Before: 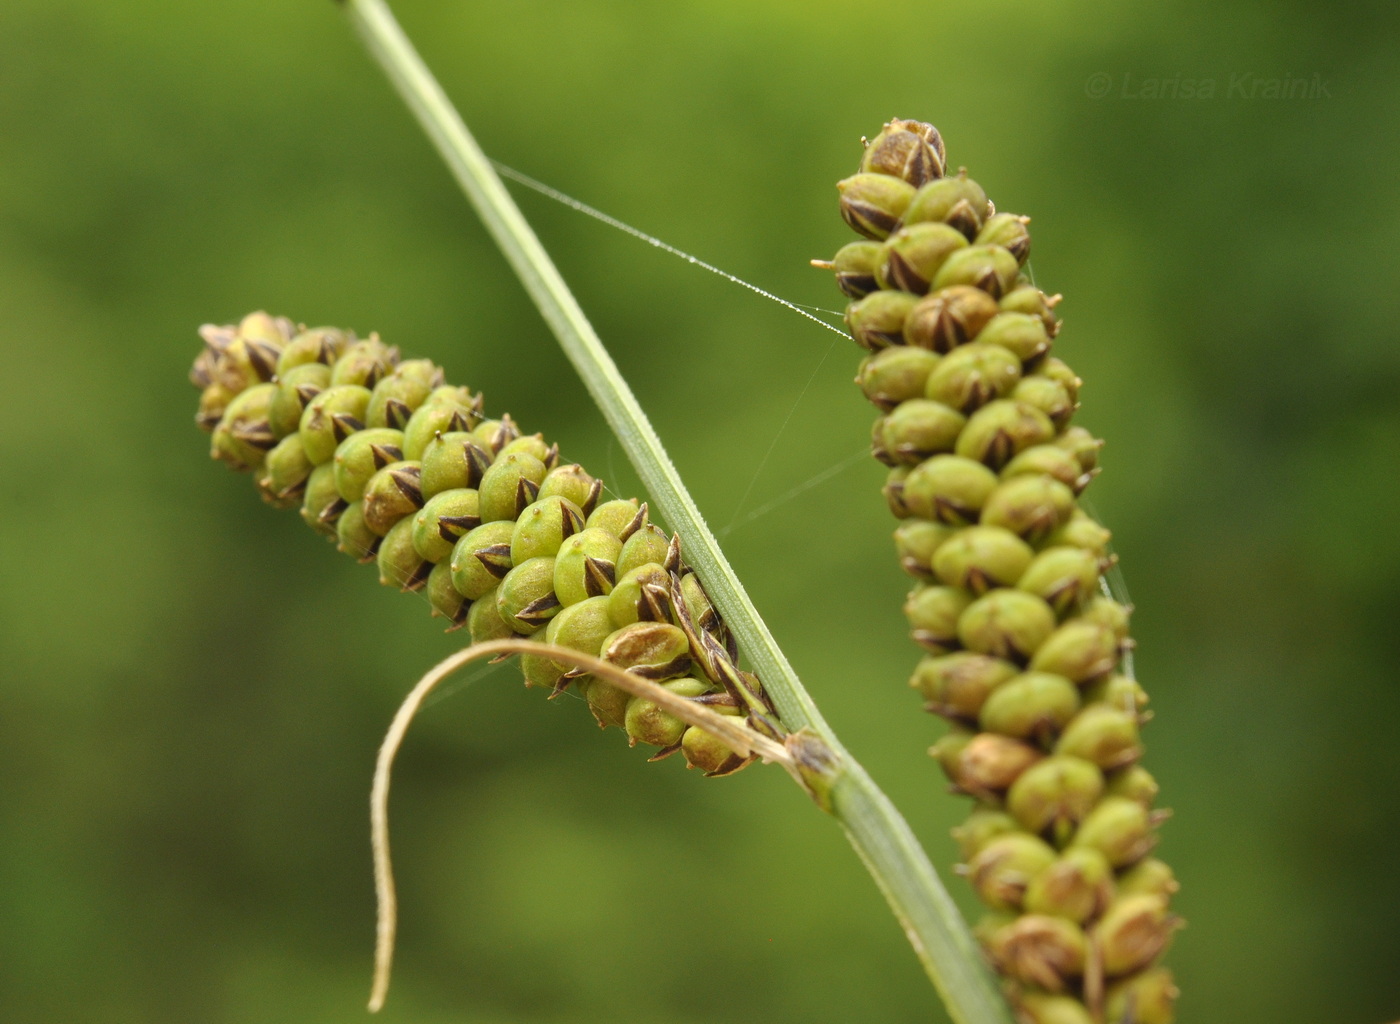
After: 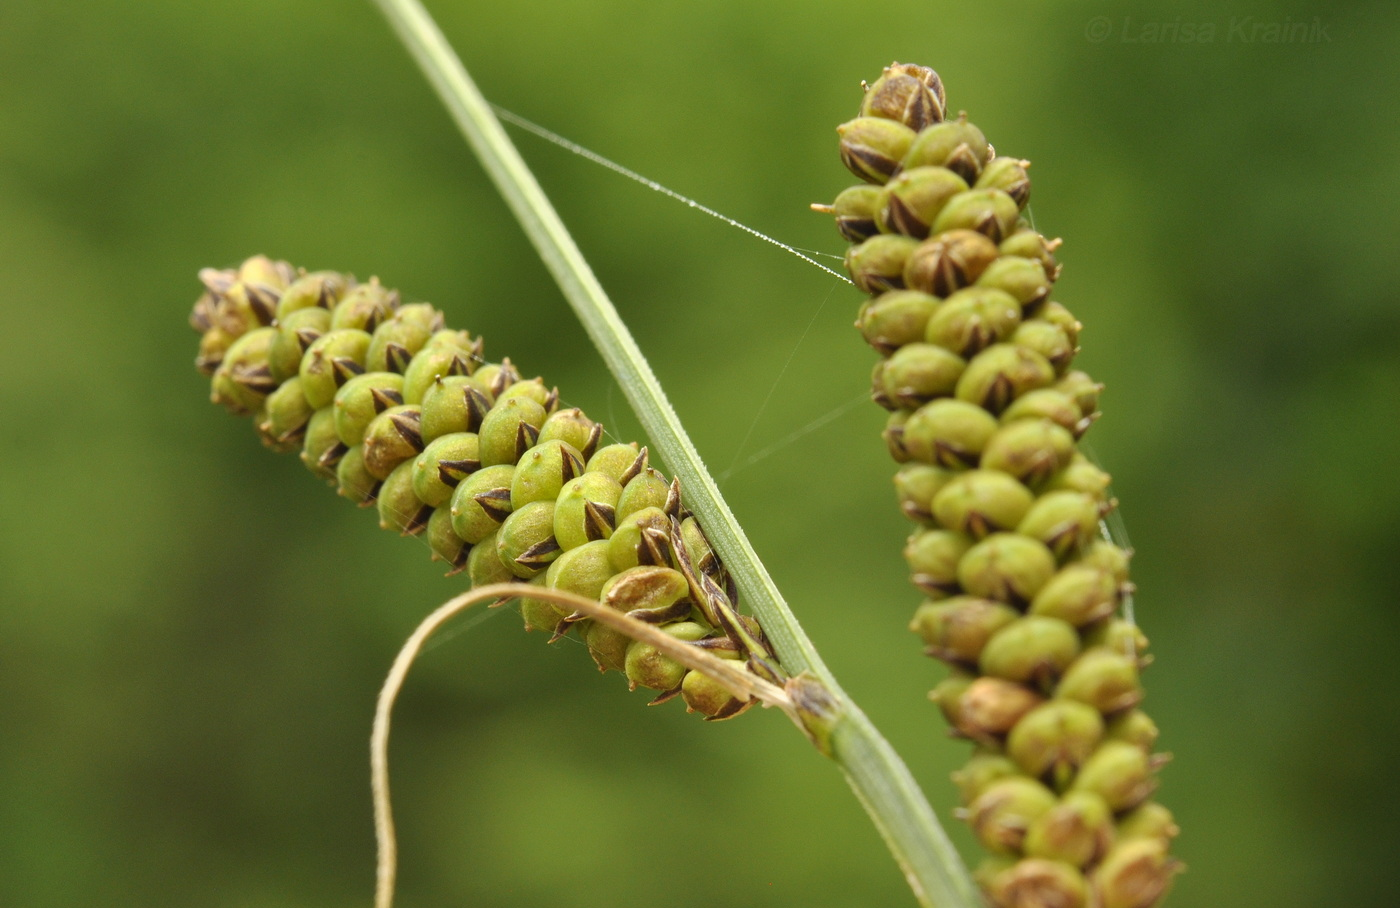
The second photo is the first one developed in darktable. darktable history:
crop and rotate: top 5.552%, bottom 5.771%
